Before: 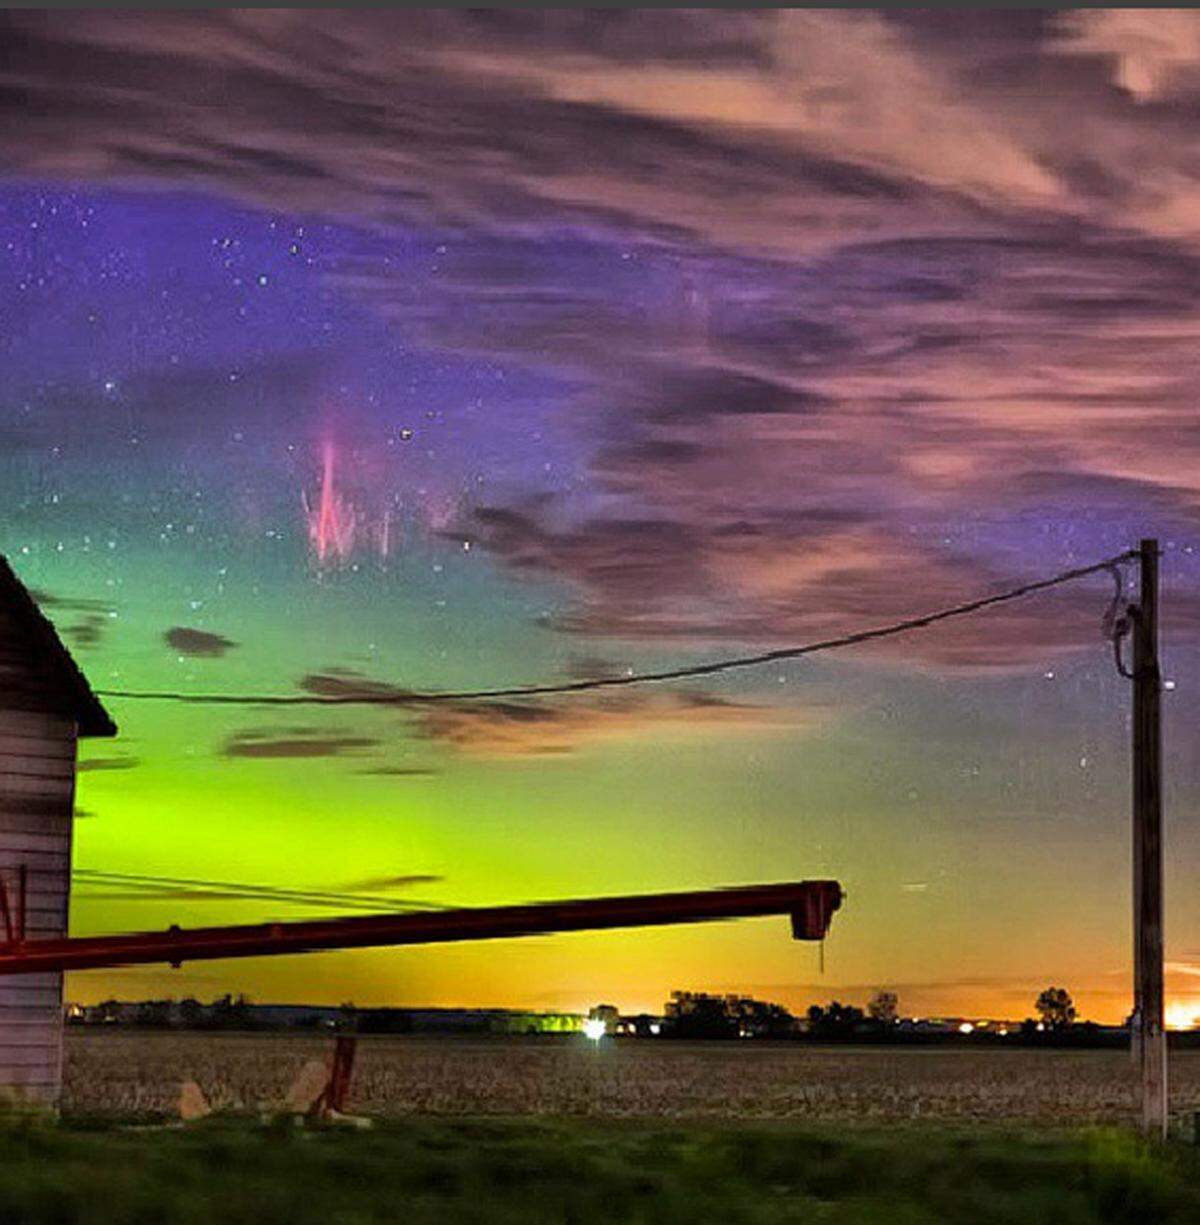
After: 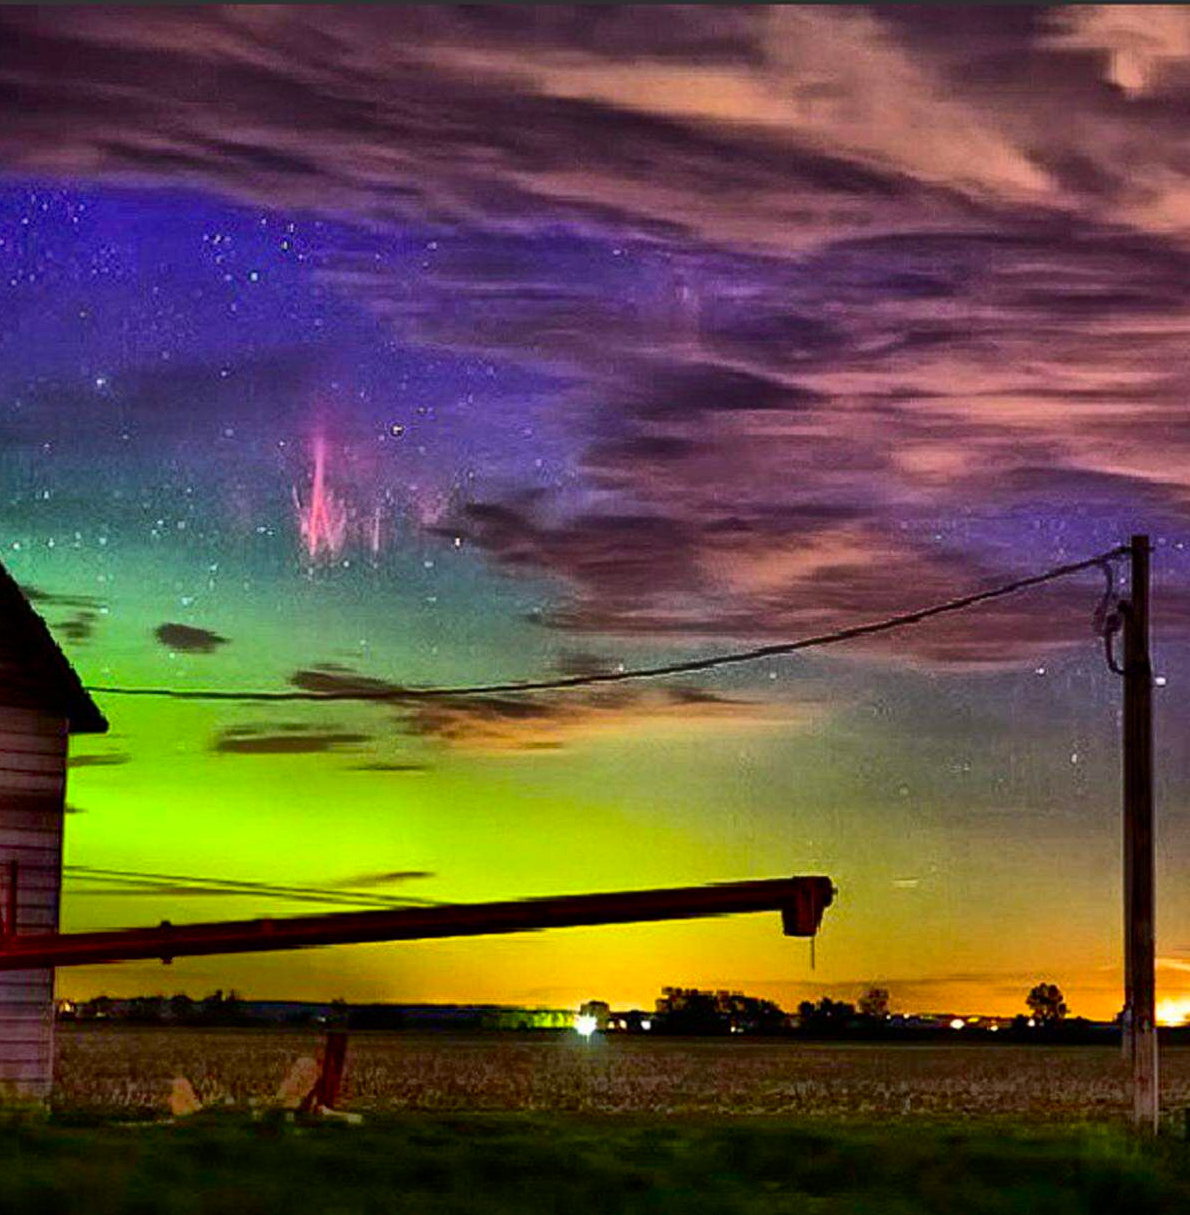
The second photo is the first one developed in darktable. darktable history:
color balance rgb: power › luminance -9.101%, perceptual saturation grading › global saturation 19.766%, global vibrance 20.487%
shadows and highlights: on, module defaults
contrast brightness saturation: contrast 0.286
crop and rotate: left 0.829%, top 0.363%, bottom 0.41%
